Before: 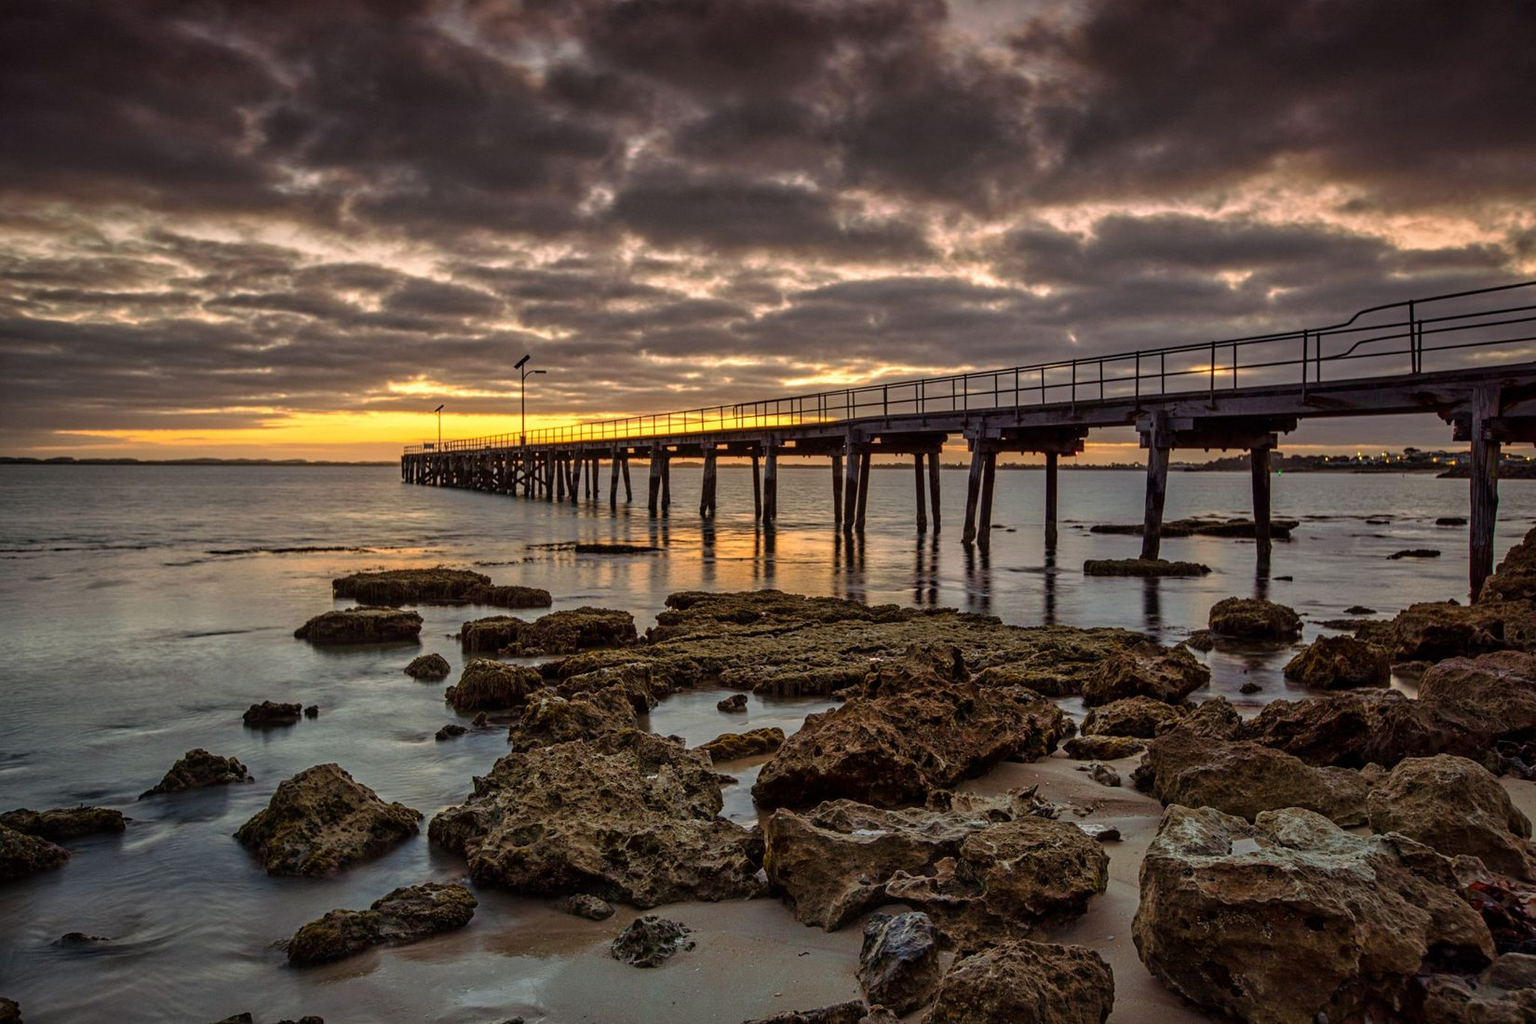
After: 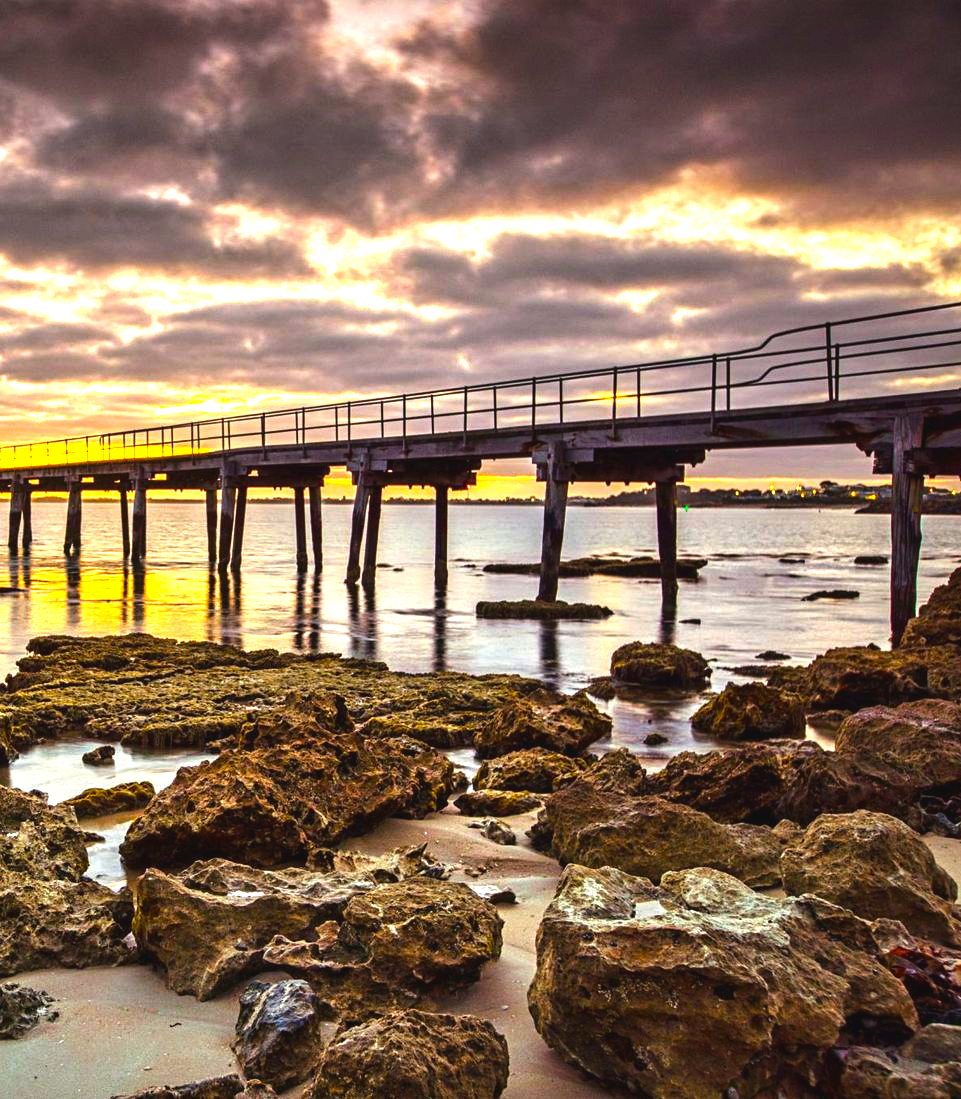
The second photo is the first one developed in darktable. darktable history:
crop: left 41.726%
color balance rgb: global offset › luminance 0.493%, linear chroma grading › global chroma 15.133%, perceptual saturation grading › global saturation 16.542%, perceptual brilliance grading › highlights 13.85%, perceptual brilliance grading › shadows -18.604%, global vibrance 20%
exposure: black level correction 0, exposure 1.509 EV, compensate highlight preservation false
